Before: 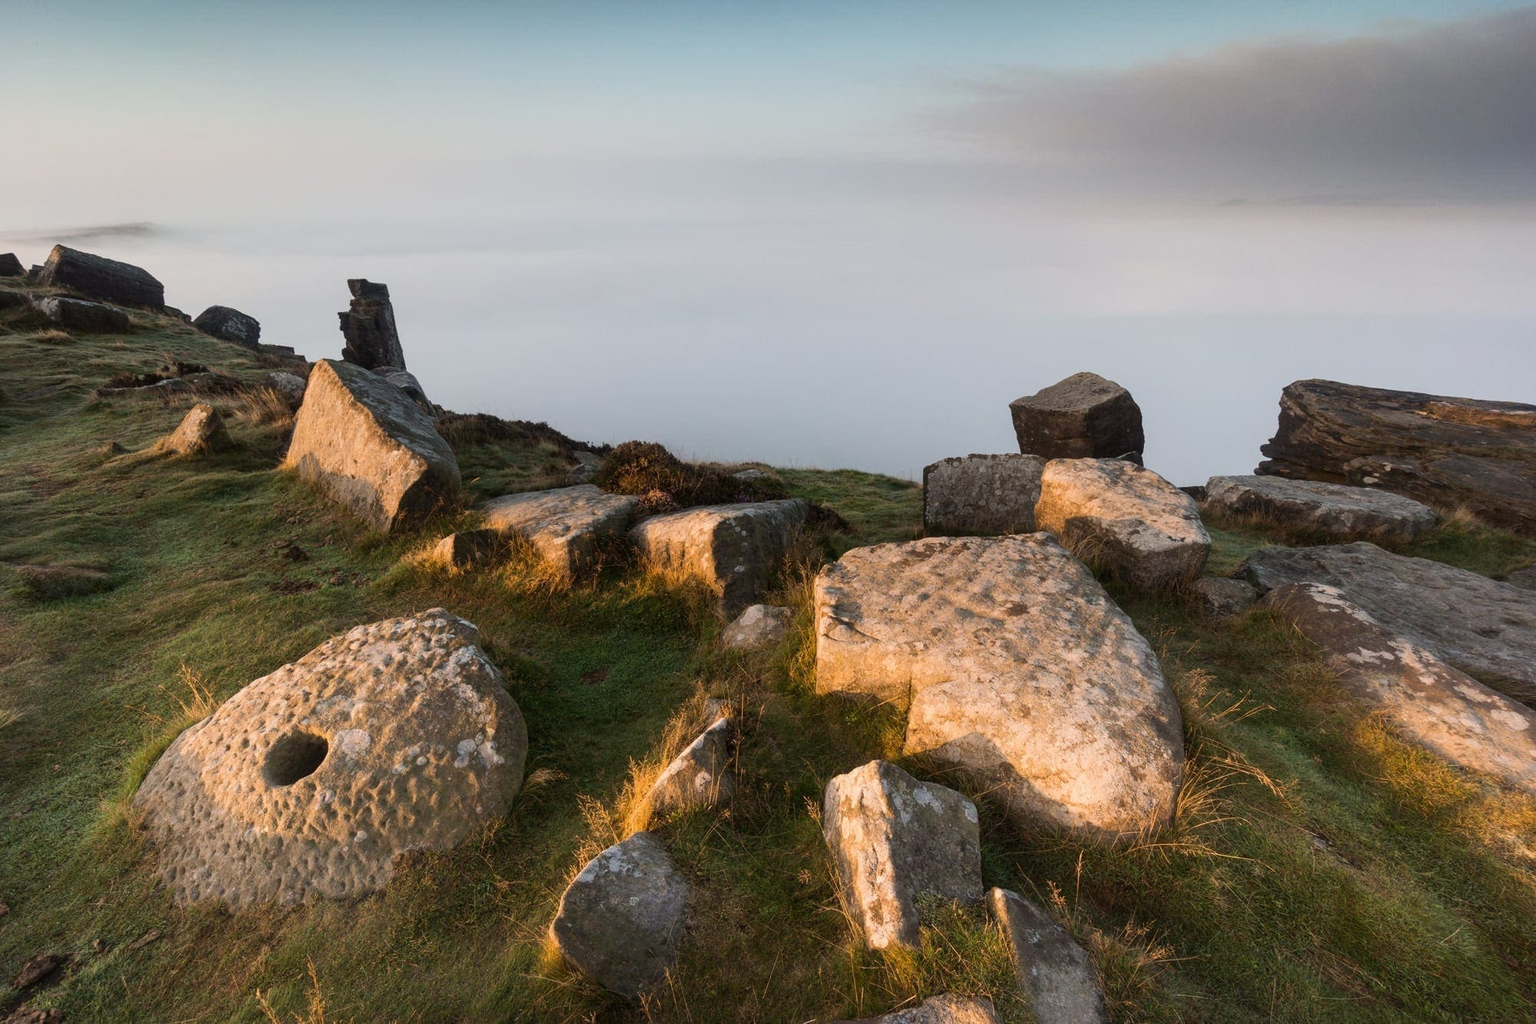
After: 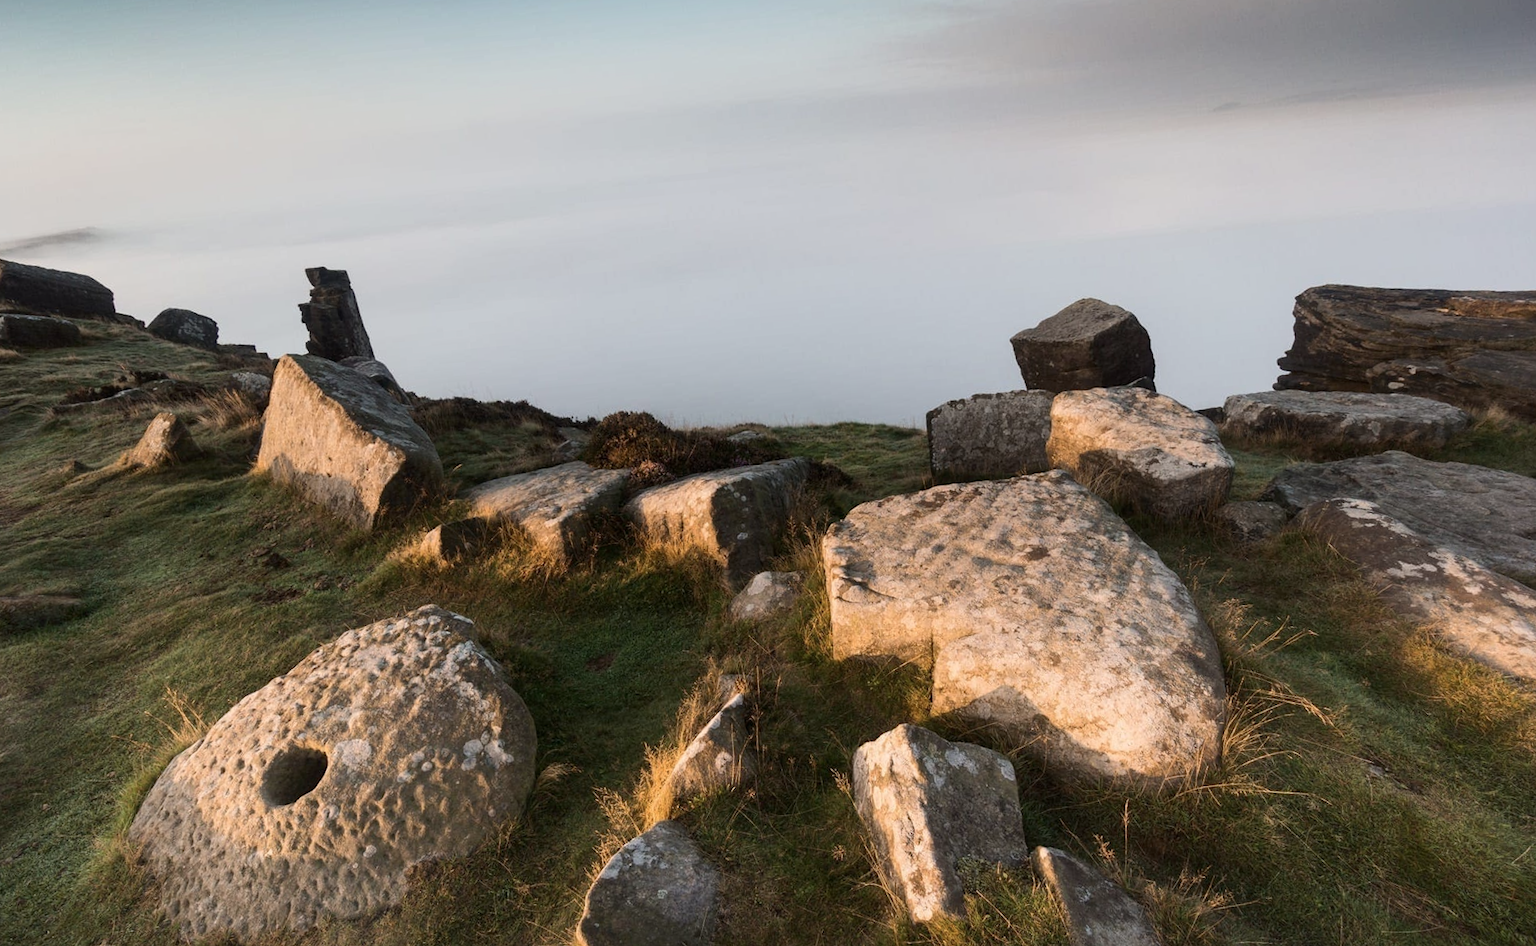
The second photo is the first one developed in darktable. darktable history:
rotate and perspective: rotation -5°, crop left 0.05, crop right 0.952, crop top 0.11, crop bottom 0.89
contrast brightness saturation: contrast 0.11, saturation -0.17
